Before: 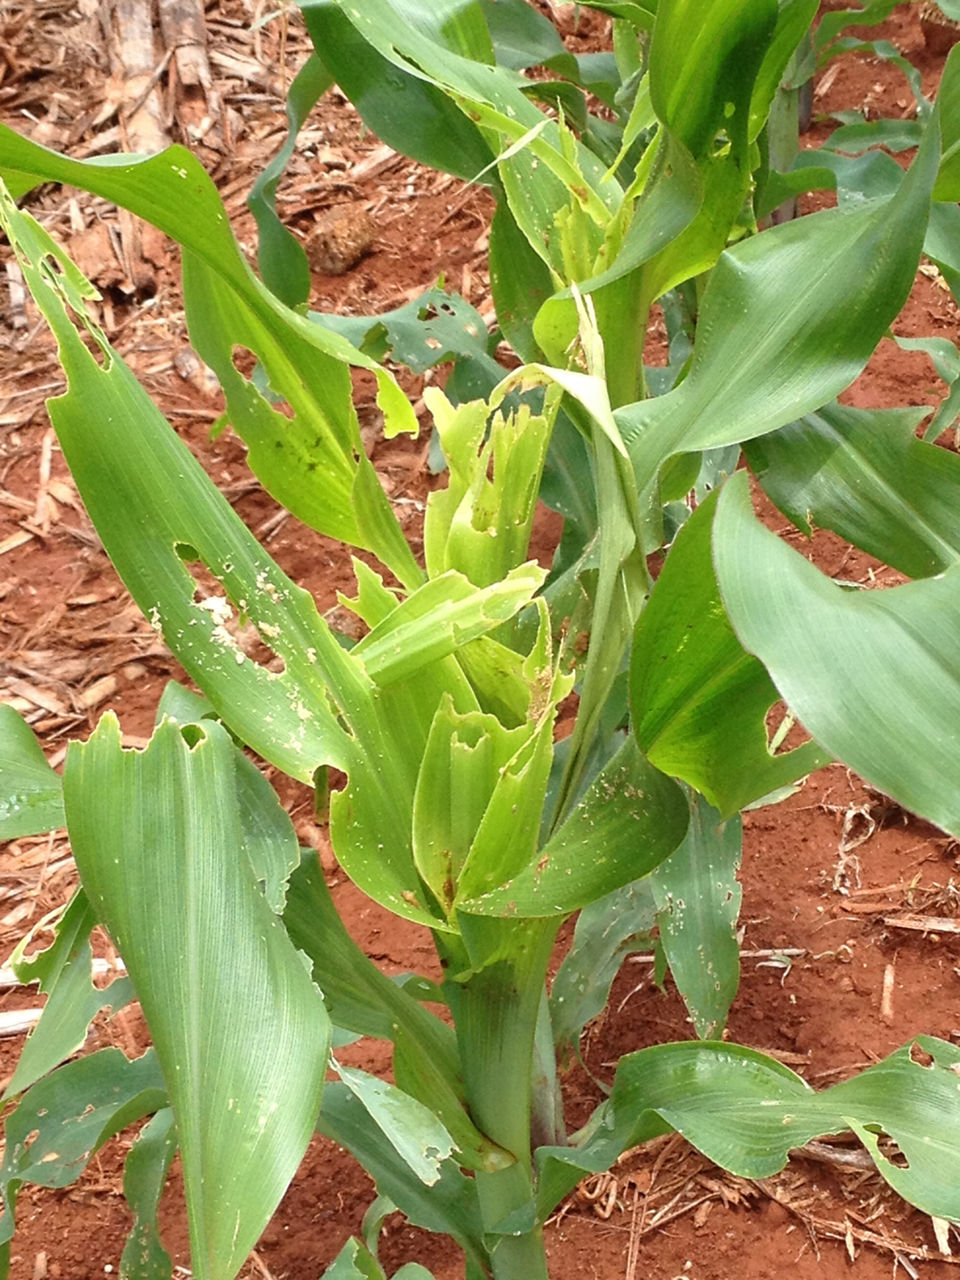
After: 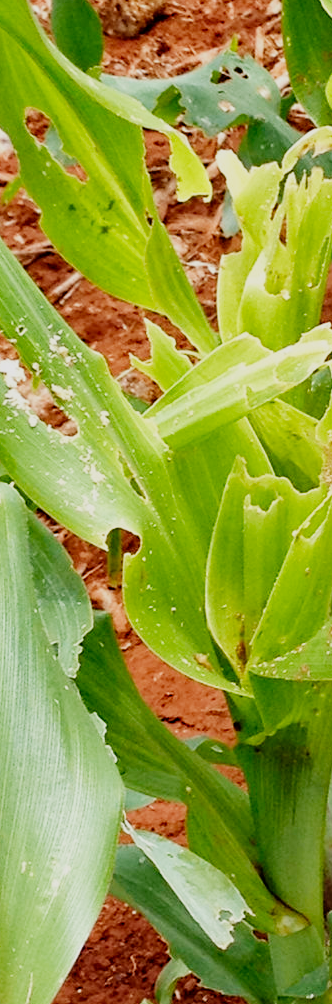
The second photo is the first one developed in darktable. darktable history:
crop and rotate: left 21.632%, top 18.533%, right 43.784%, bottom 2.969%
filmic rgb: black relative exposure -7.5 EV, white relative exposure 5 EV, hardness 3.33, contrast 1.299, preserve chrominance no, color science v4 (2020), type of noise poissonian
haze removal: compatibility mode true, adaptive false
